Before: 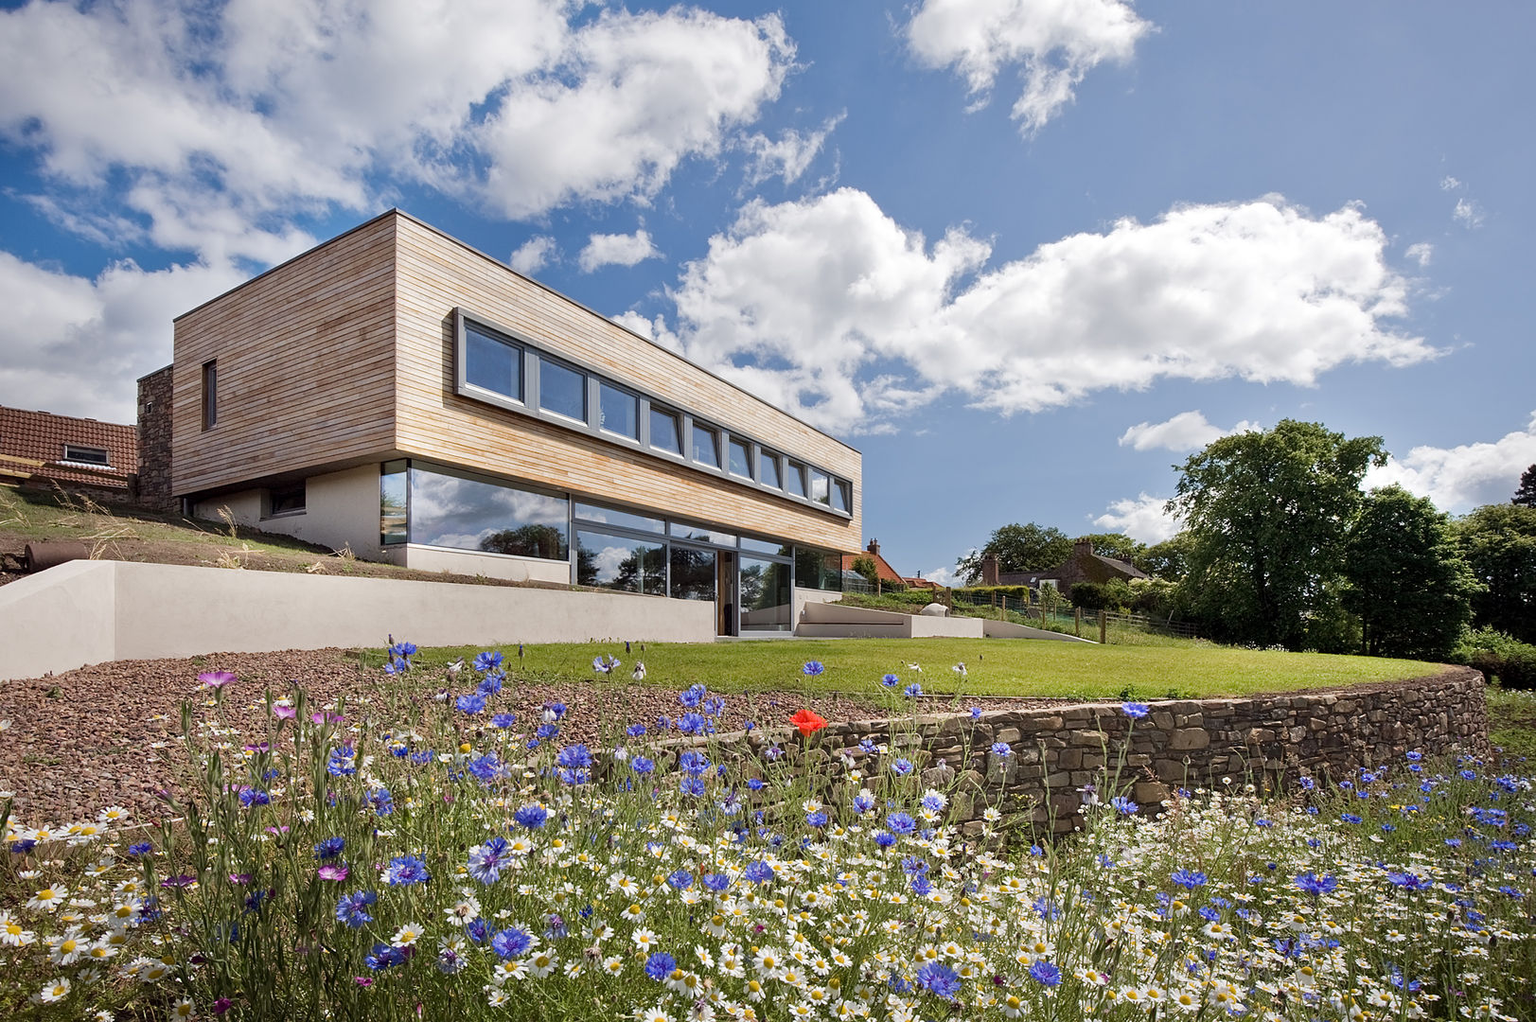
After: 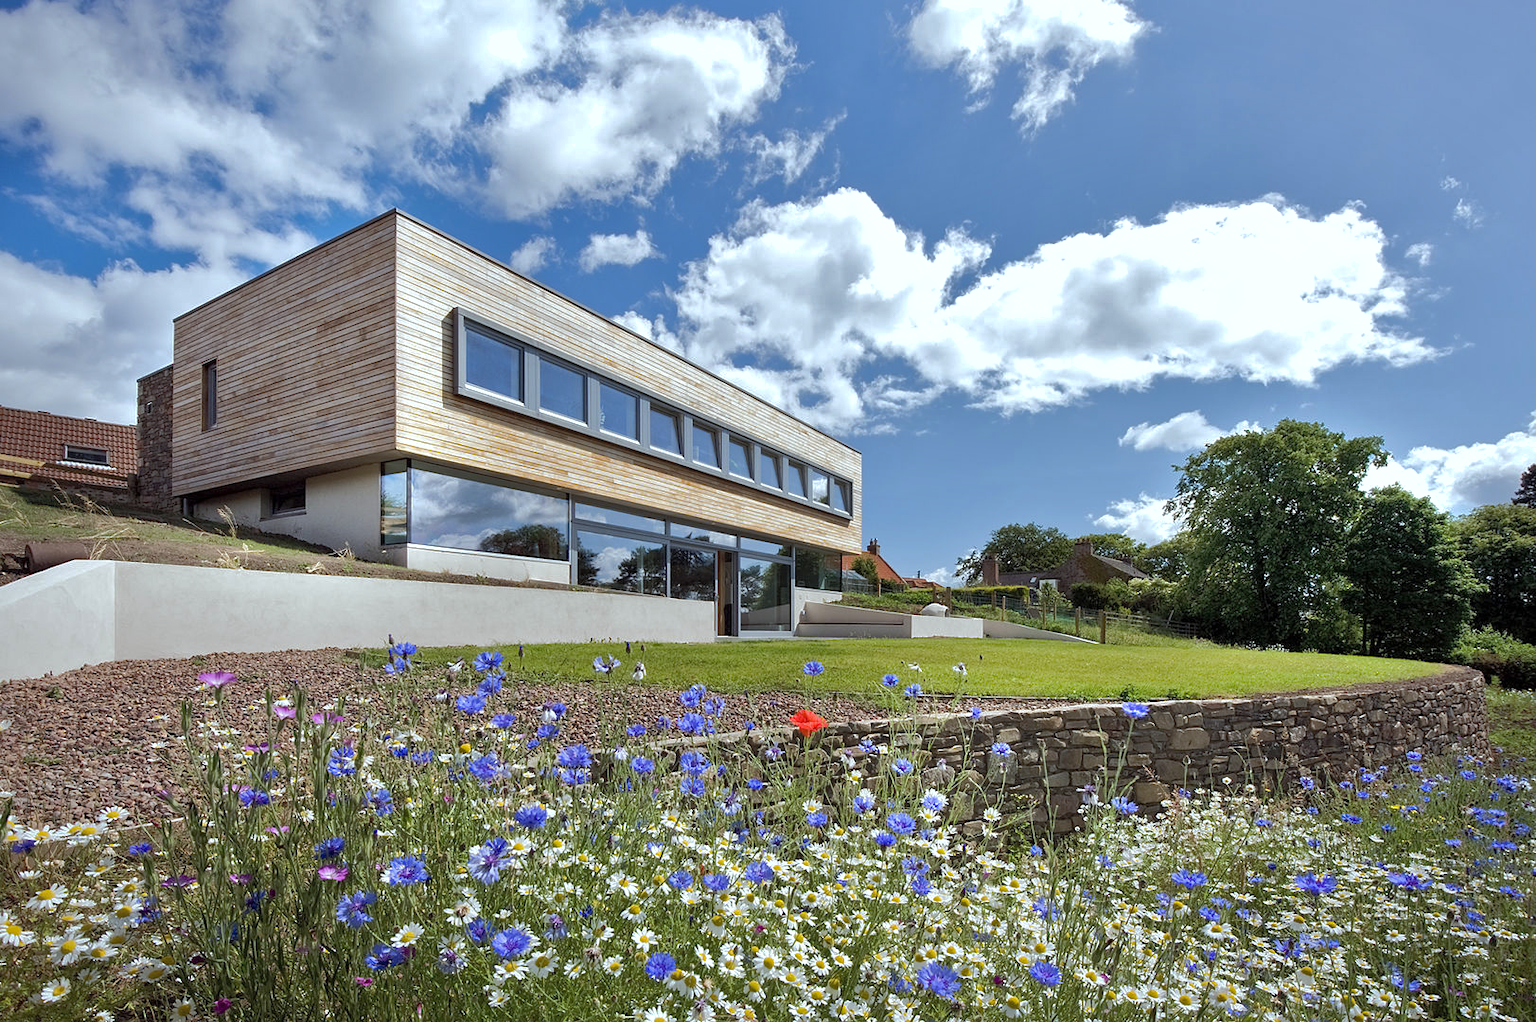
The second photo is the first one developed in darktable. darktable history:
tone equalizer: -8 EV -0.417 EV, -7 EV -0.389 EV, -6 EV -0.333 EV, -5 EV -0.222 EV, -3 EV 0.222 EV, -2 EV 0.333 EV, -1 EV 0.389 EV, +0 EV 0.417 EV, edges refinement/feathering 500, mask exposure compensation -1.57 EV, preserve details no
shadows and highlights: shadows 60, highlights -60
exposure: compensate highlight preservation false
white balance: red 0.925, blue 1.046
